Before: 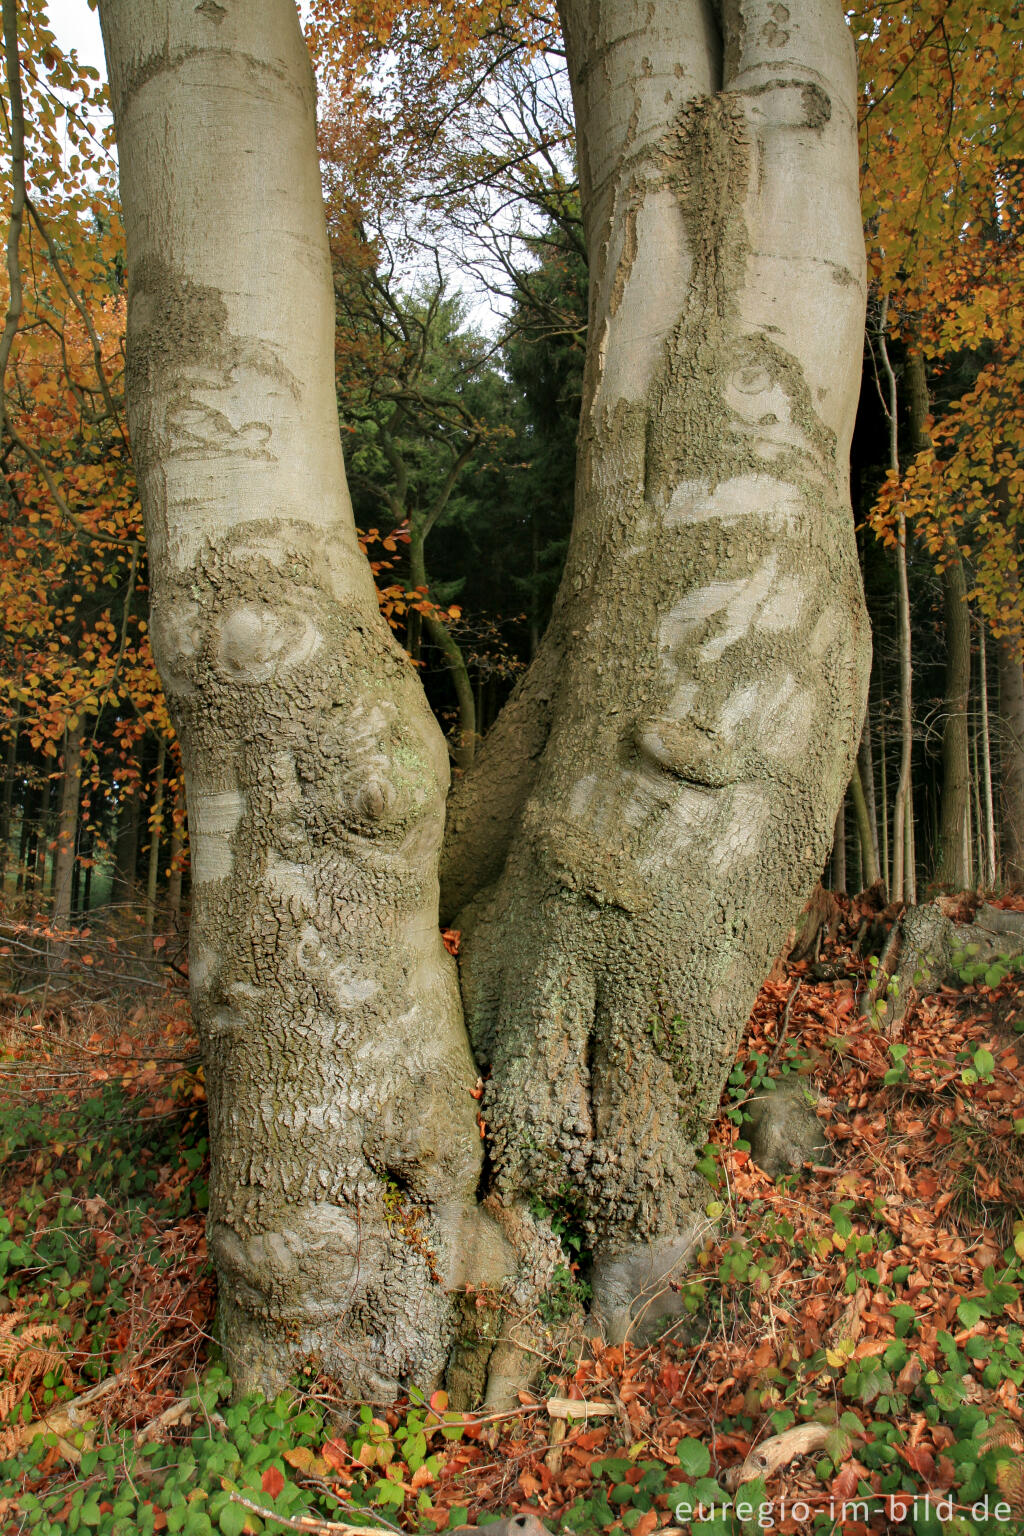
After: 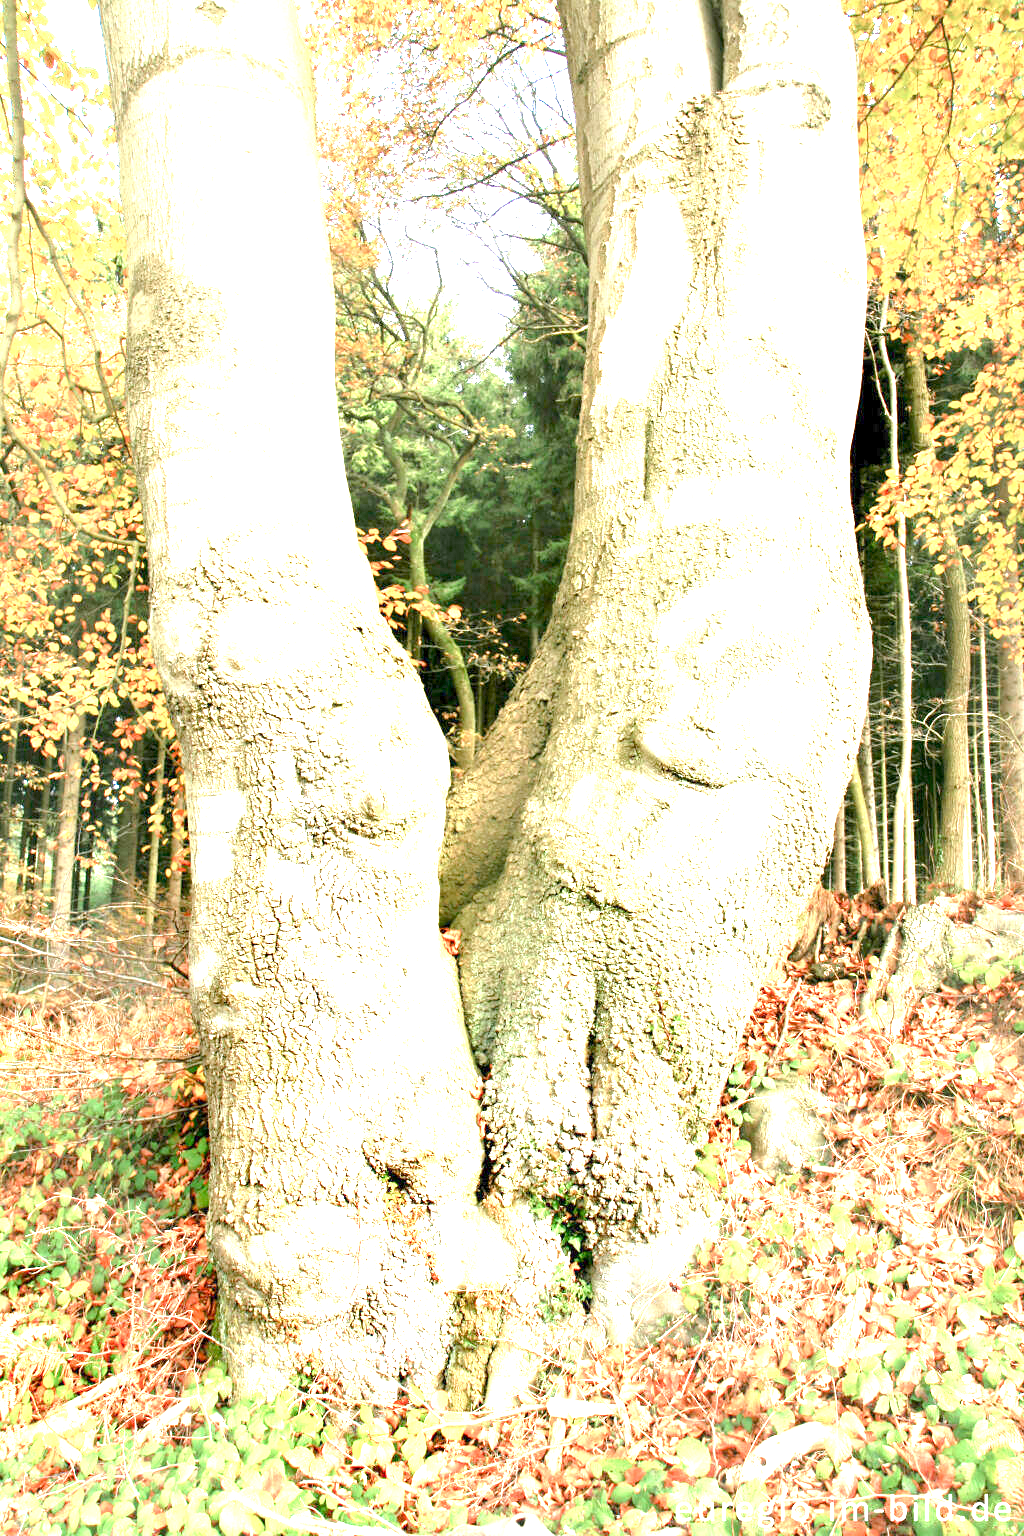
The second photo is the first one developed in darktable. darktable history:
exposure: exposure 3.041 EV, compensate highlight preservation false
color balance rgb: perceptual saturation grading › global saturation 0.635%, perceptual saturation grading › highlights -19.754%, perceptual saturation grading › shadows 20.276%, perceptual brilliance grading › mid-tones 10.933%, perceptual brilliance grading › shadows 15.818%
